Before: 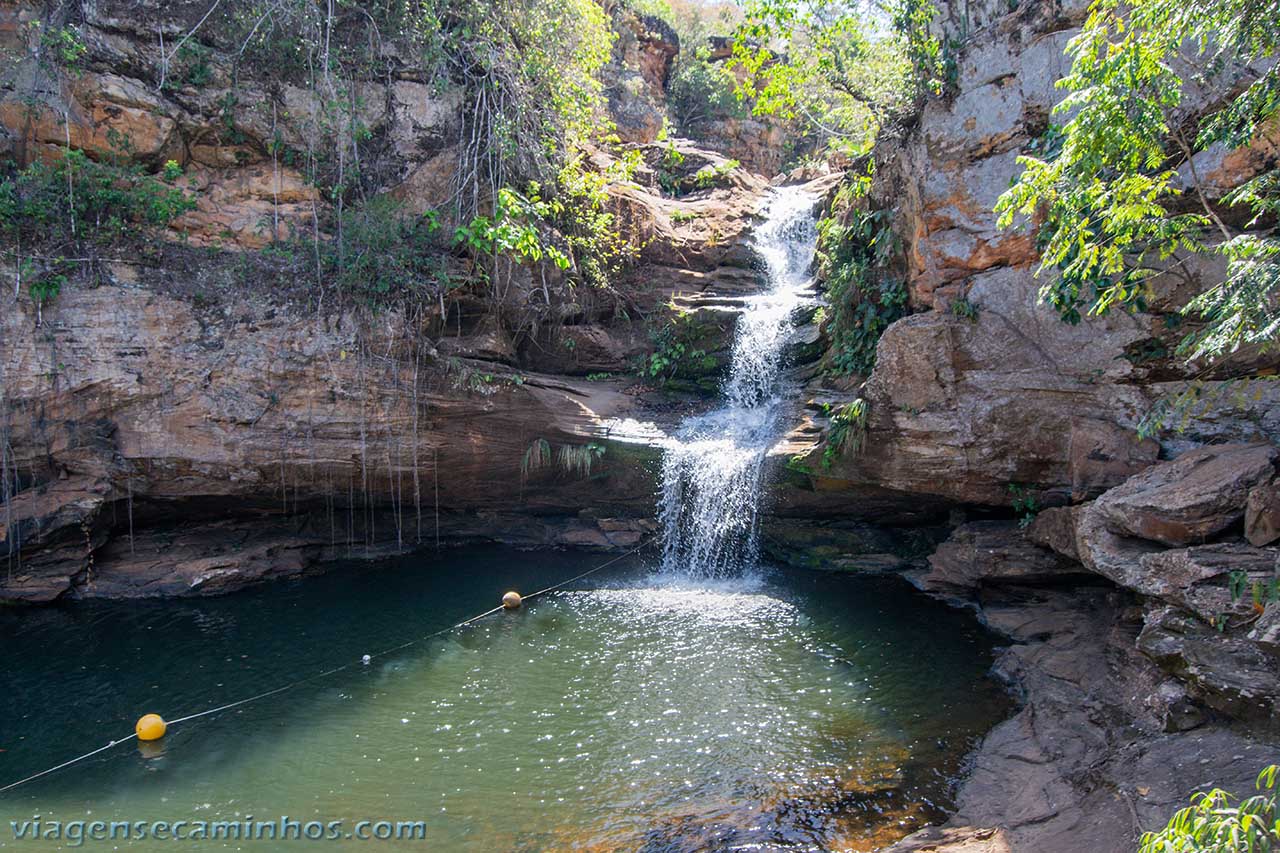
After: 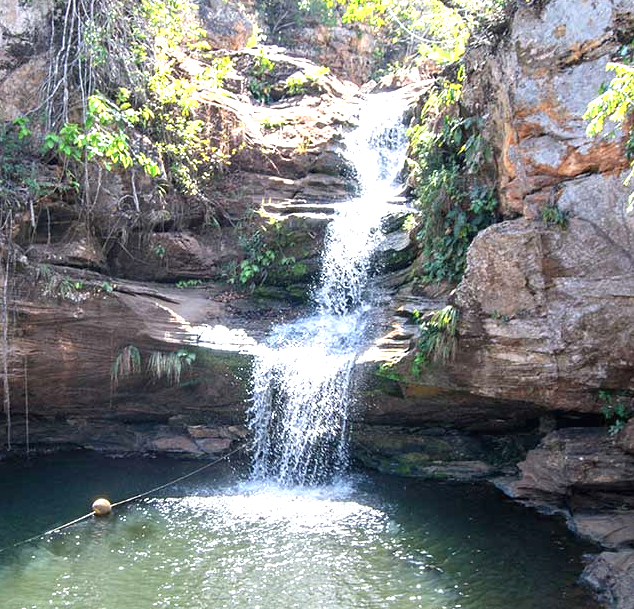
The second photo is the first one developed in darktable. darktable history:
crop: left 32.075%, top 10.976%, right 18.355%, bottom 17.596%
color correction: saturation 0.85
exposure: black level correction 0, exposure 1.015 EV, compensate exposure bias true, compensate highlight preservation false
